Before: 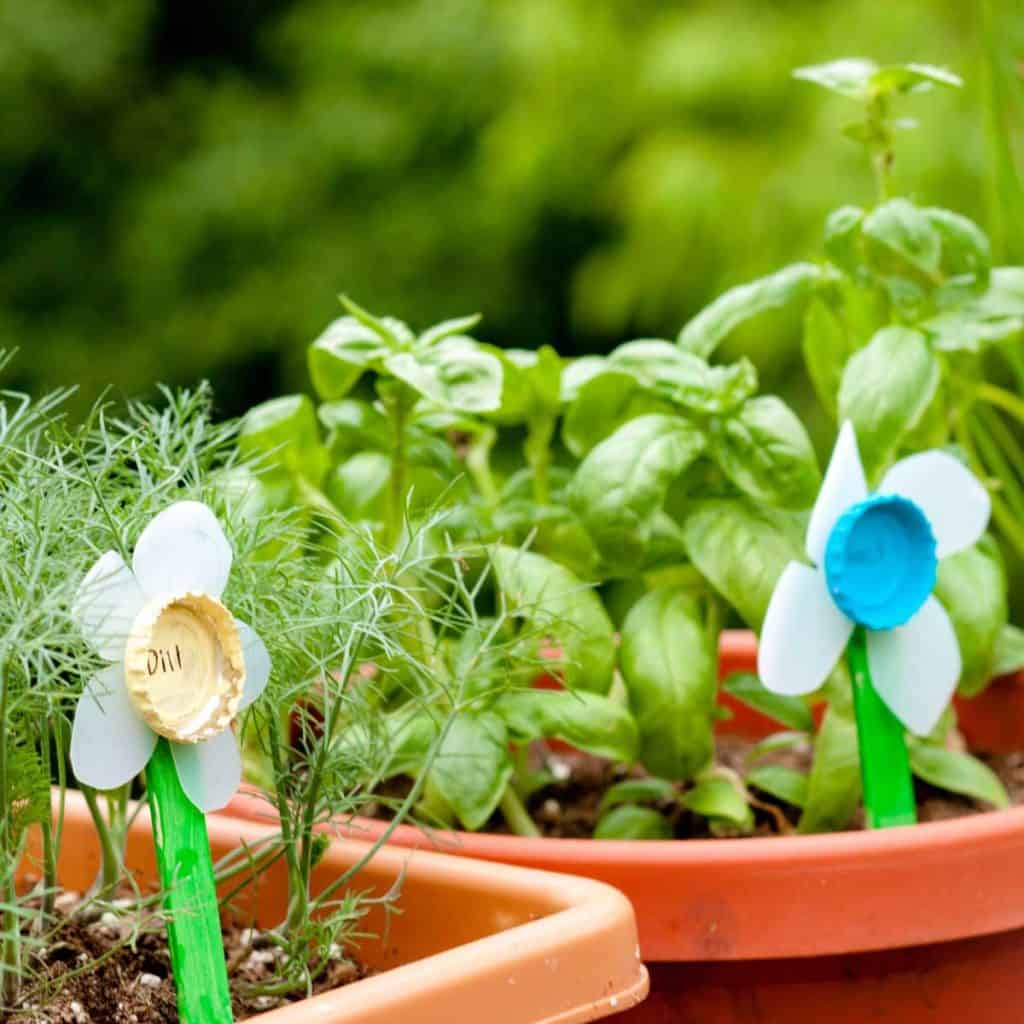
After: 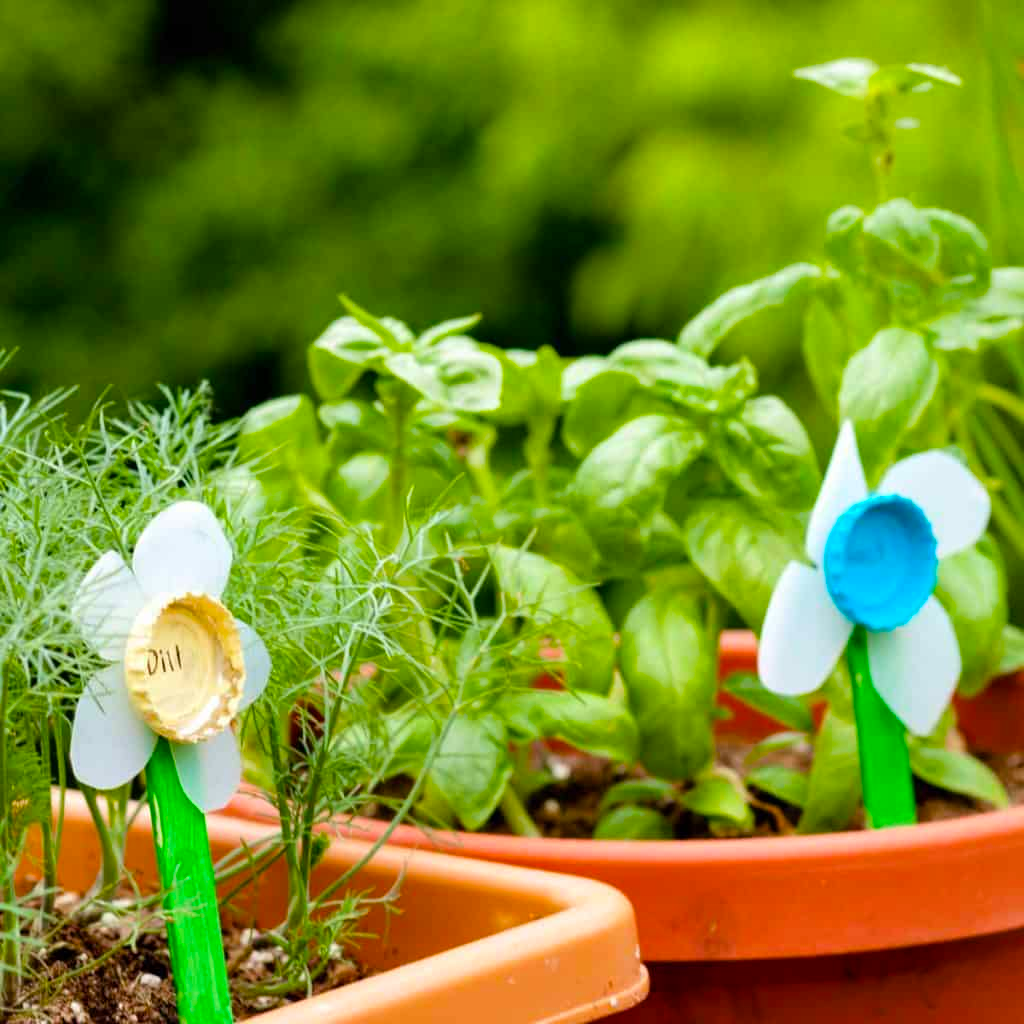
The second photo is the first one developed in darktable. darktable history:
color balance rgb: linear chroma grading › global chroma 9.431%, perceptual saturation grading › global saturation 19.286%
